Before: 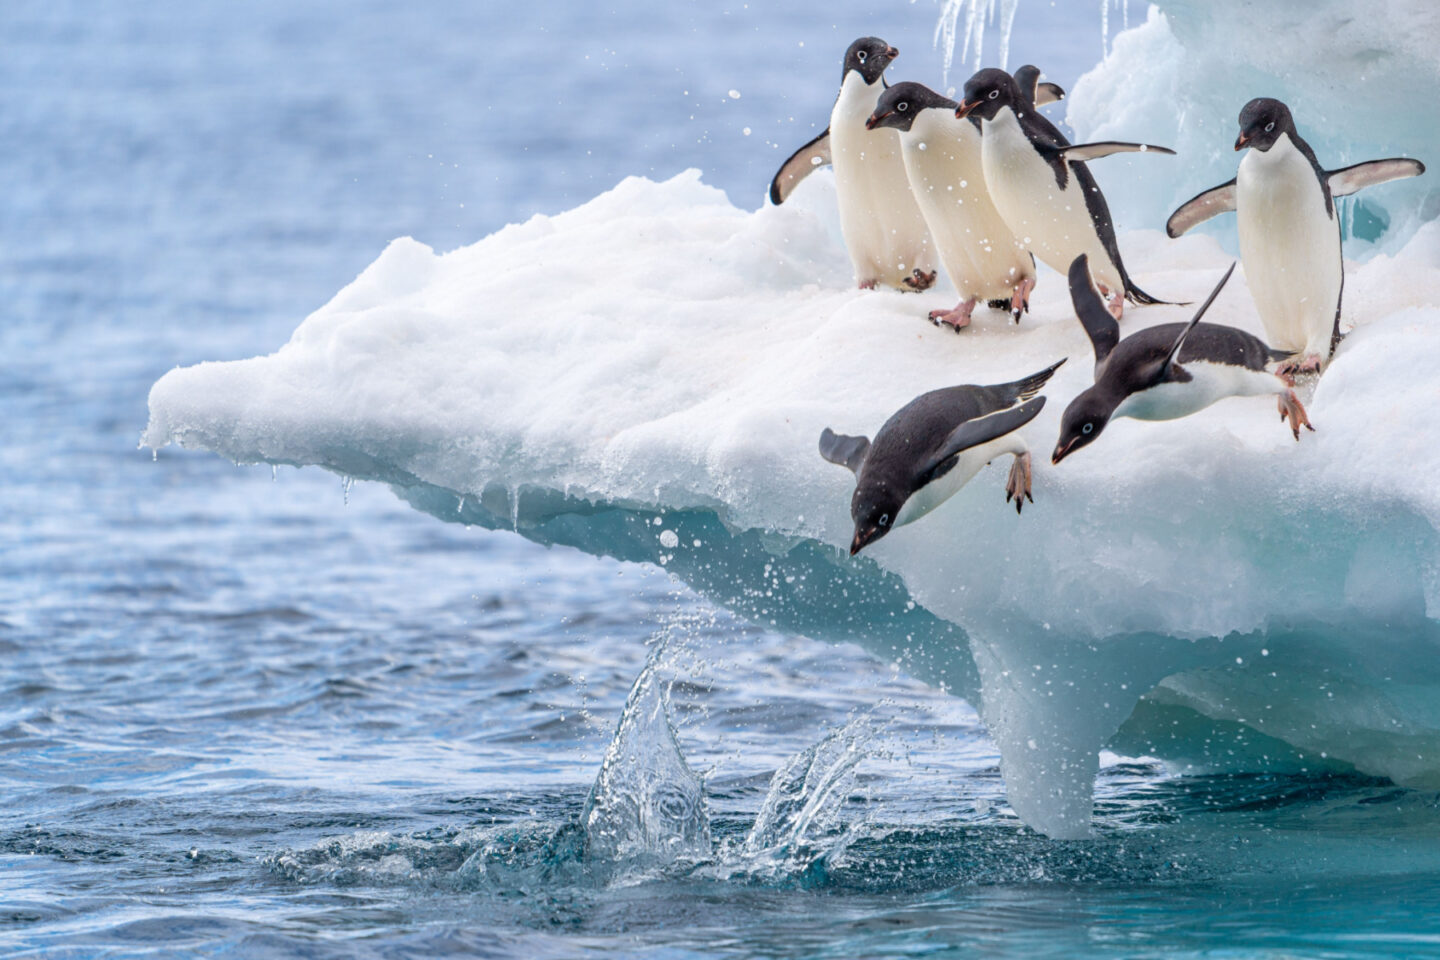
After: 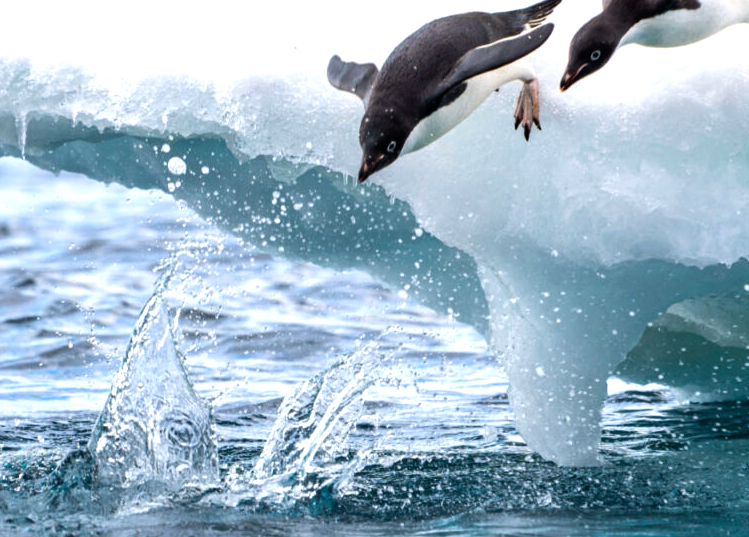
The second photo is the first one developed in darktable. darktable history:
tone equalizer: -8 EV -0.757 EV, -7 EV -0.733 EV, -6 EV -0.577 EV, -5 EV -0.416 EV, -3 EV 0.403 EV, -2 EV 0.6 EV, -1 EV 0.692 EV, +0 EV 0.729 EV, edges refinement/feathering 500, mask exposure compensation -1.57 EV, preserve details no
crop: left 34.205%, top 38.887%, right 13.781%, bottom 5.133%
